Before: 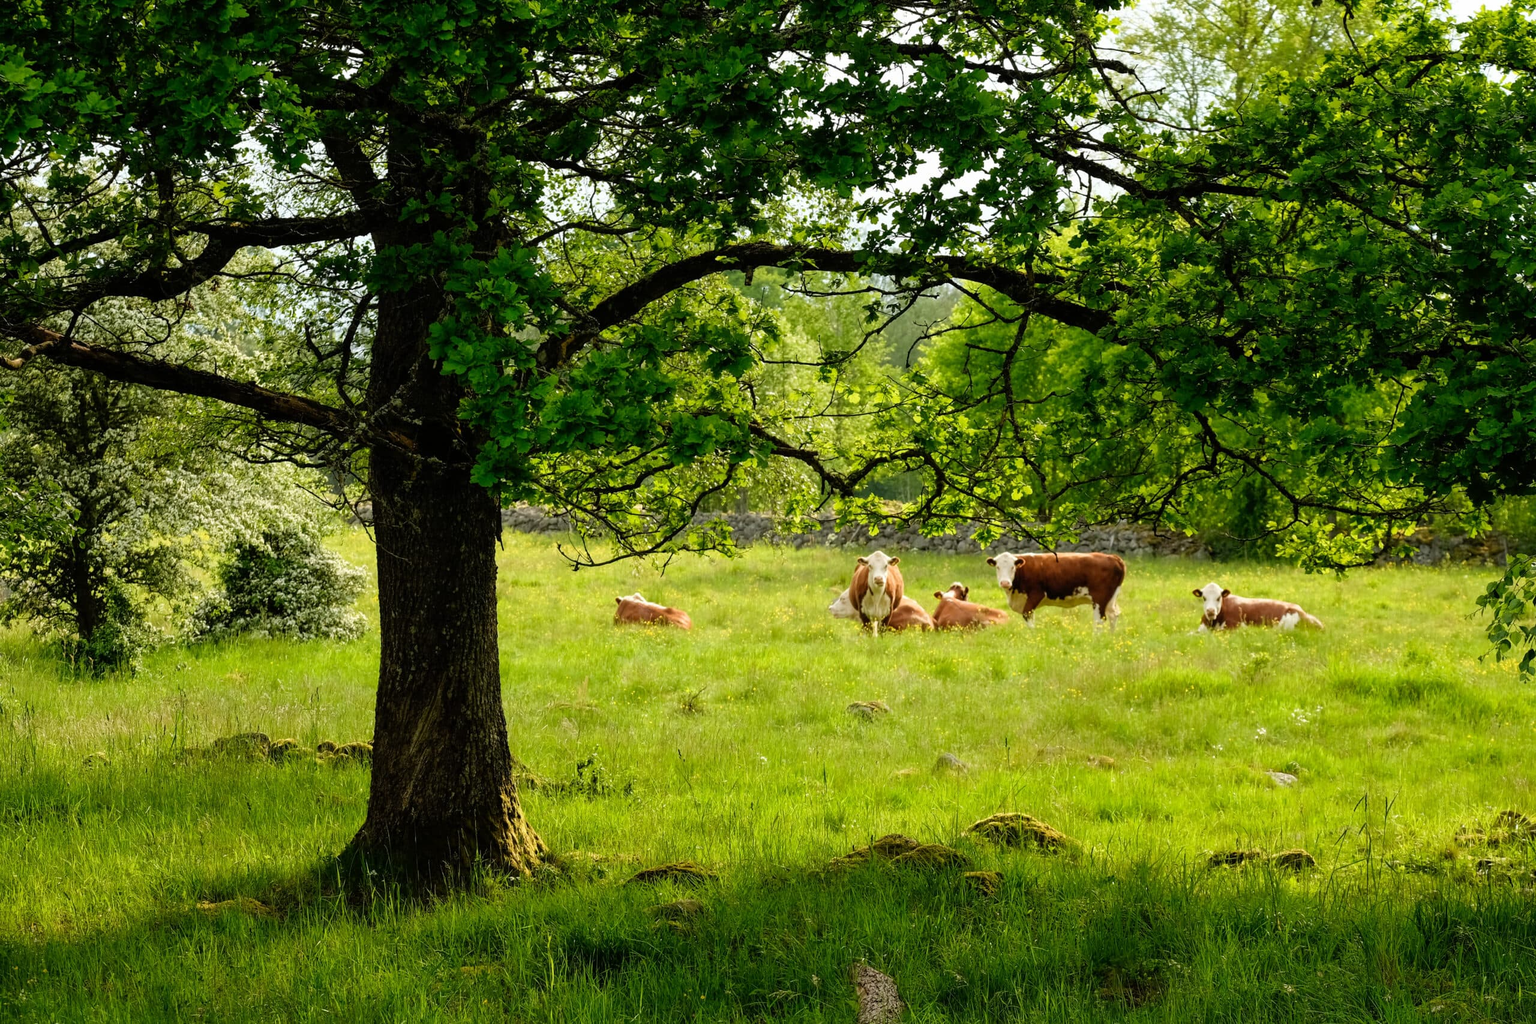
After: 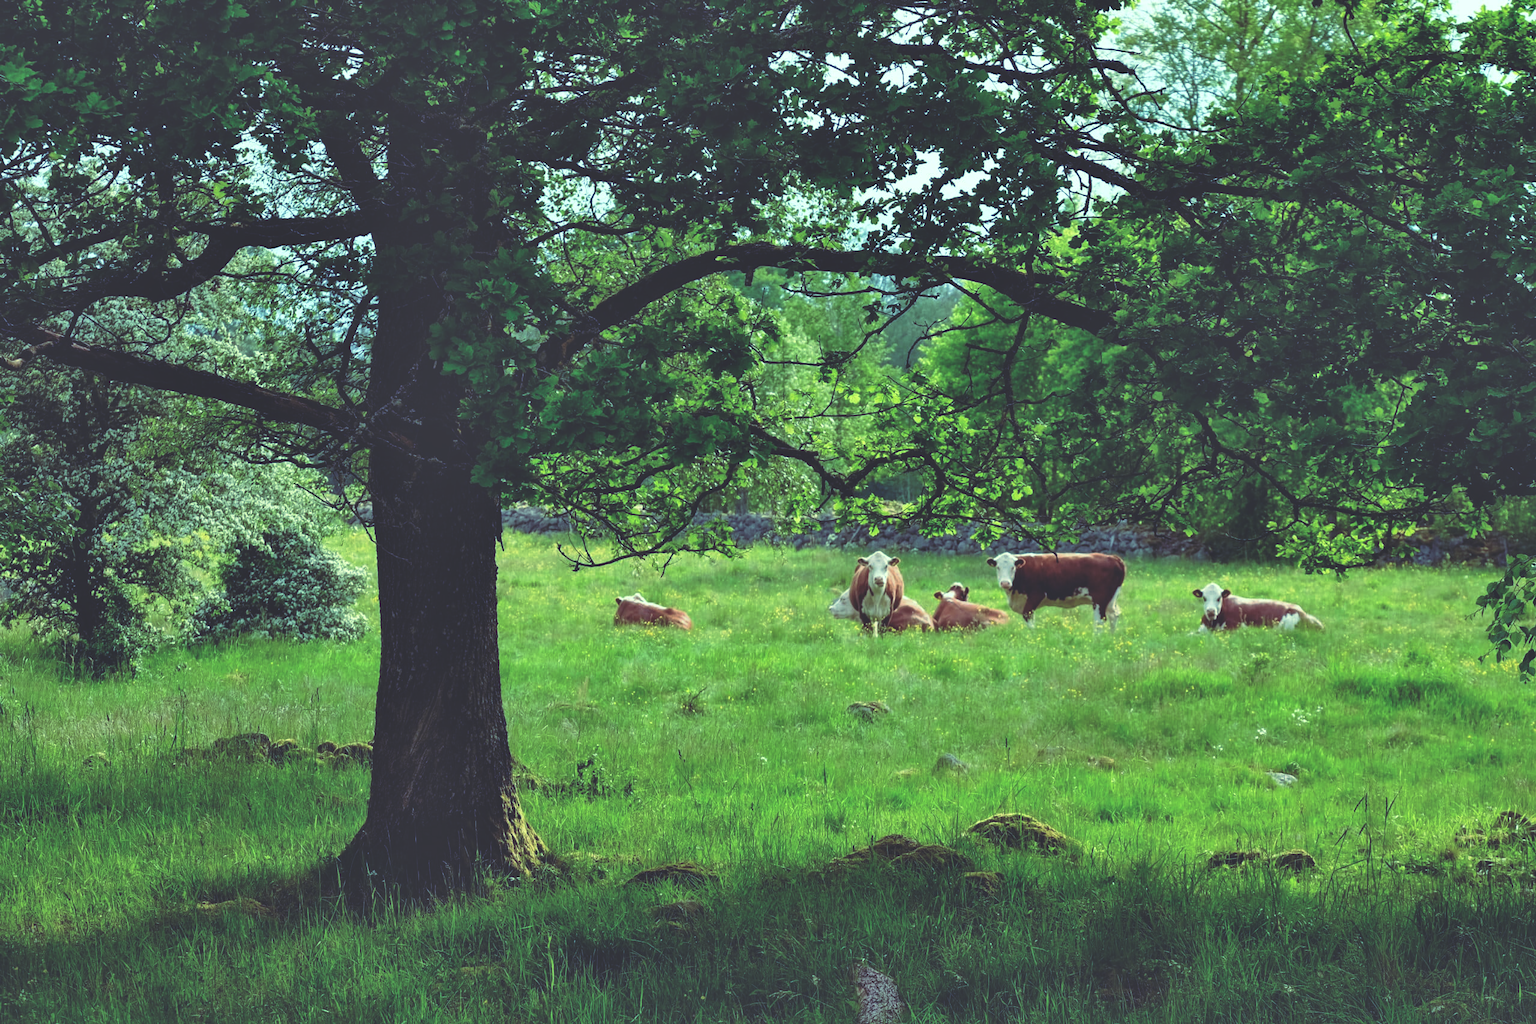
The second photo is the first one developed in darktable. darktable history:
rgb curve: curves: ch0 [(0, 0.186) (0.314, 0.284) (0.576, 0.466) (0.805, 0.691) (0.936, 0.886)]; ch1 [(0, 0.186) (0.314, 0.284) (0.581, 0.534) (0.771, 0.746) (0.936, 0.958)]; ch2 [(0, 0.216) (0.275, 0.39) (1, 1)], mode RGB, independent channels, compensate middle gray true, preserve colors none
shadows and highlights: shadows 49, highlights -41, soften with gaussian
